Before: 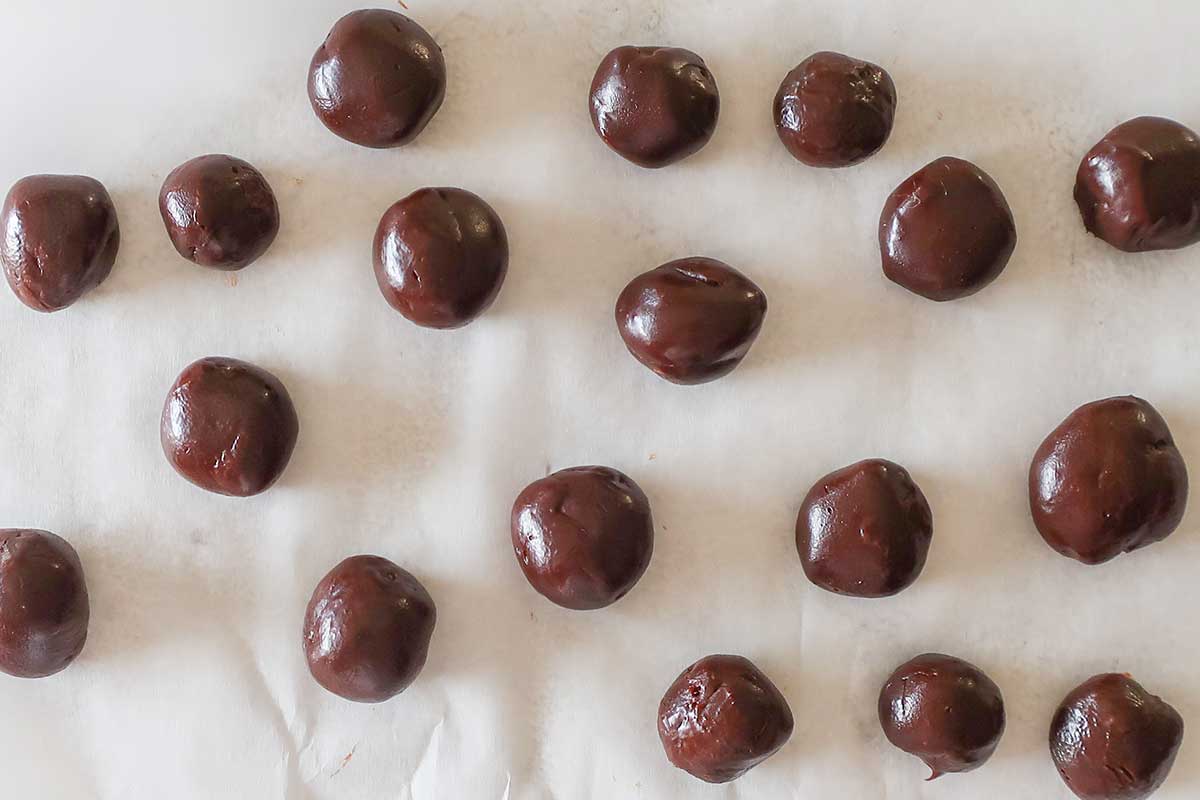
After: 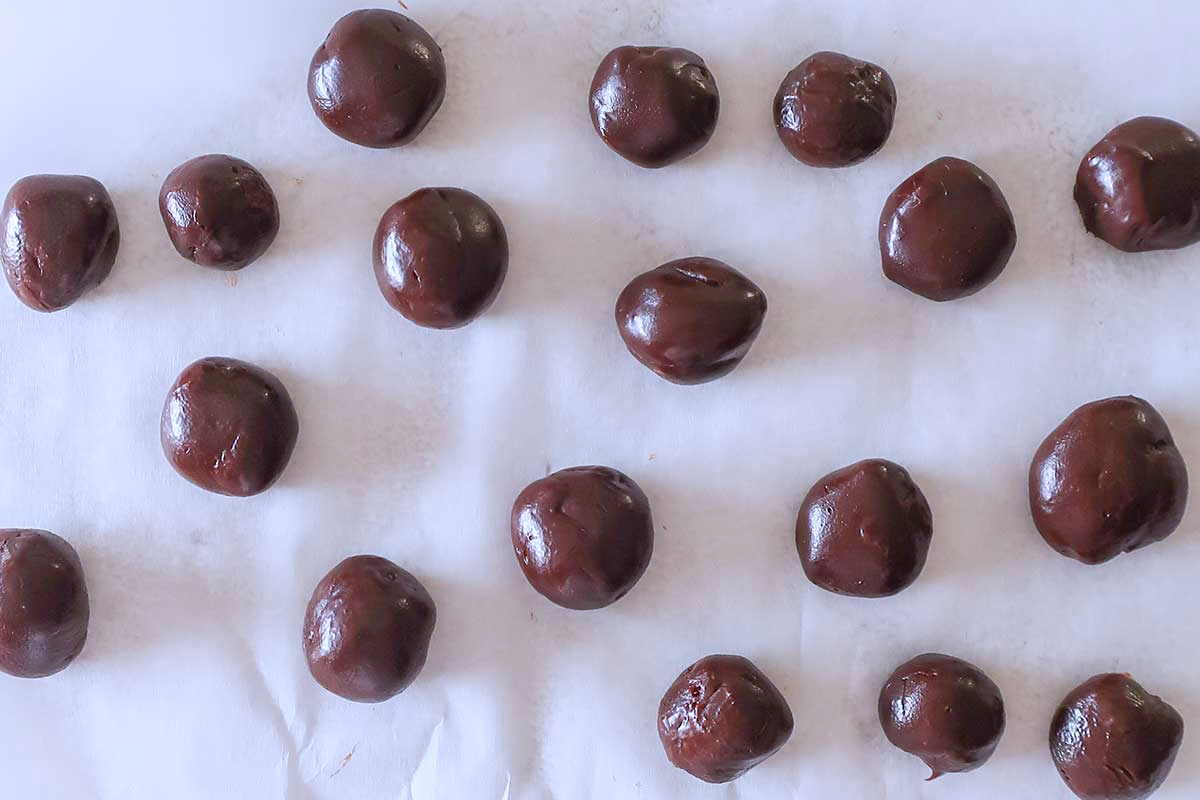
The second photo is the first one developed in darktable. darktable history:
color calibration: illuminant custom, x 0.373, y 0.389, temperature 4238.55 K, gamut compression 2.99
